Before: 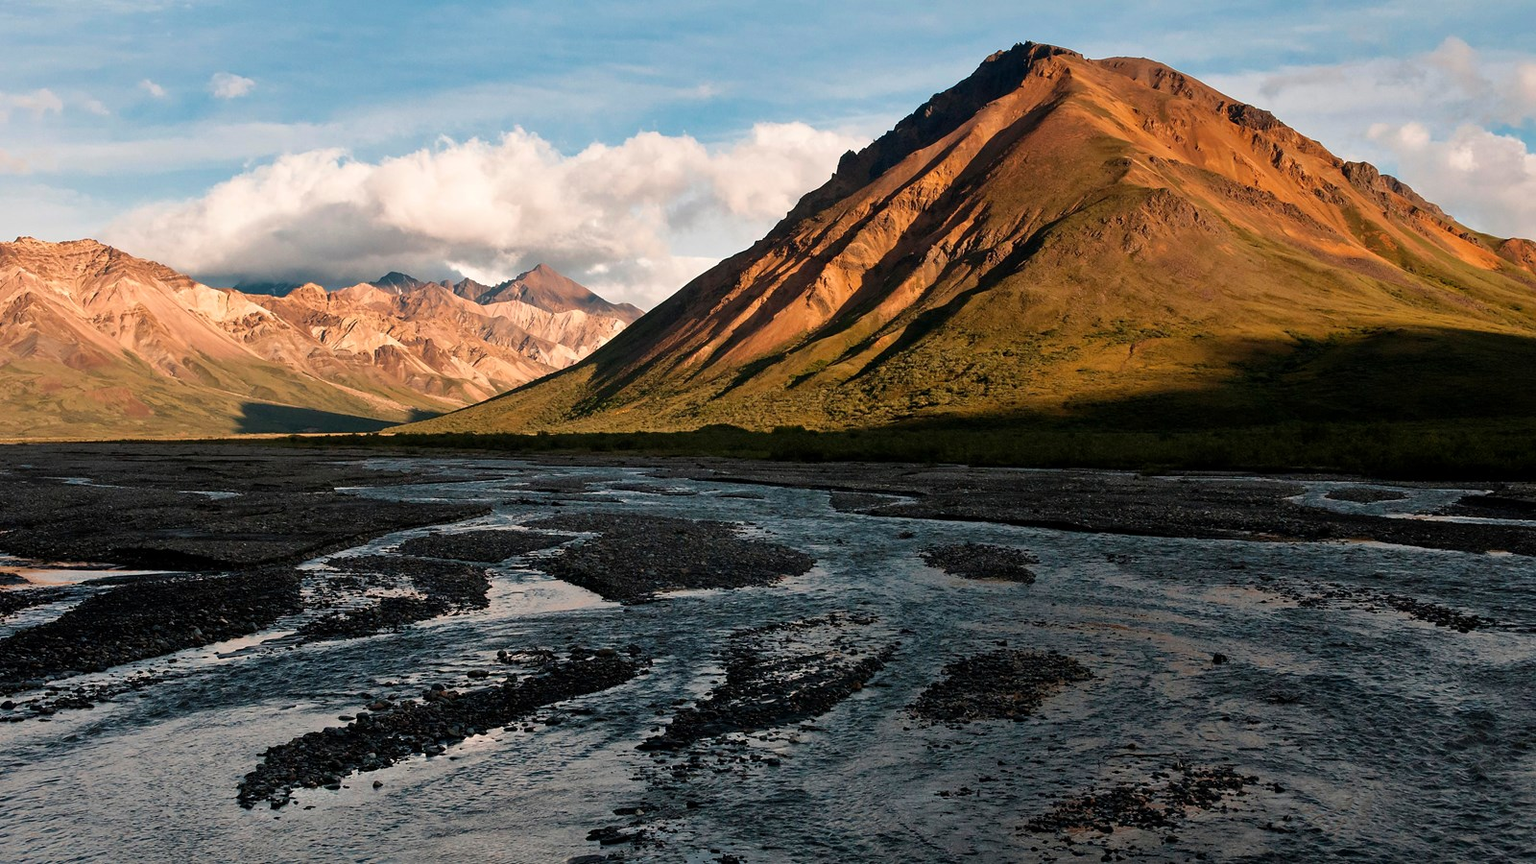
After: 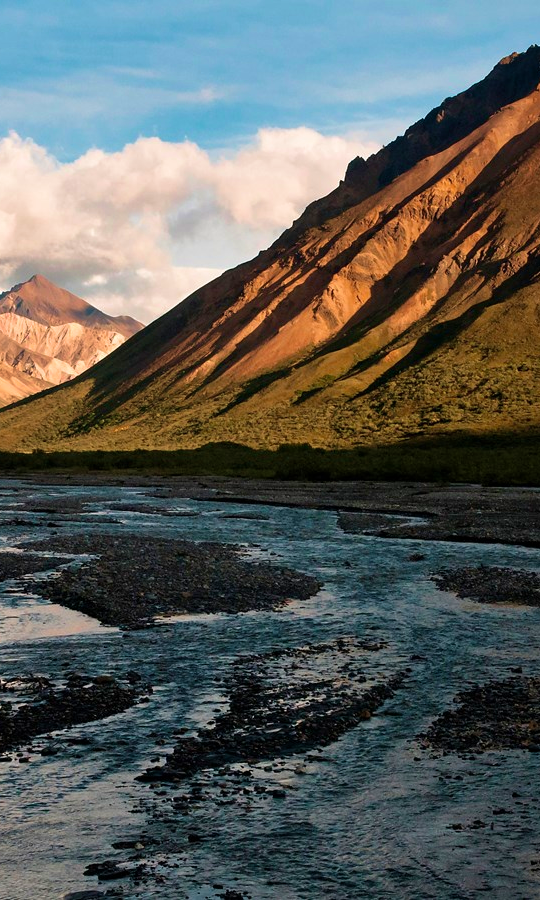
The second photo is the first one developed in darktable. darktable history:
velvia: strength 44.5%
crop: left 32.99%, right 33.222%
